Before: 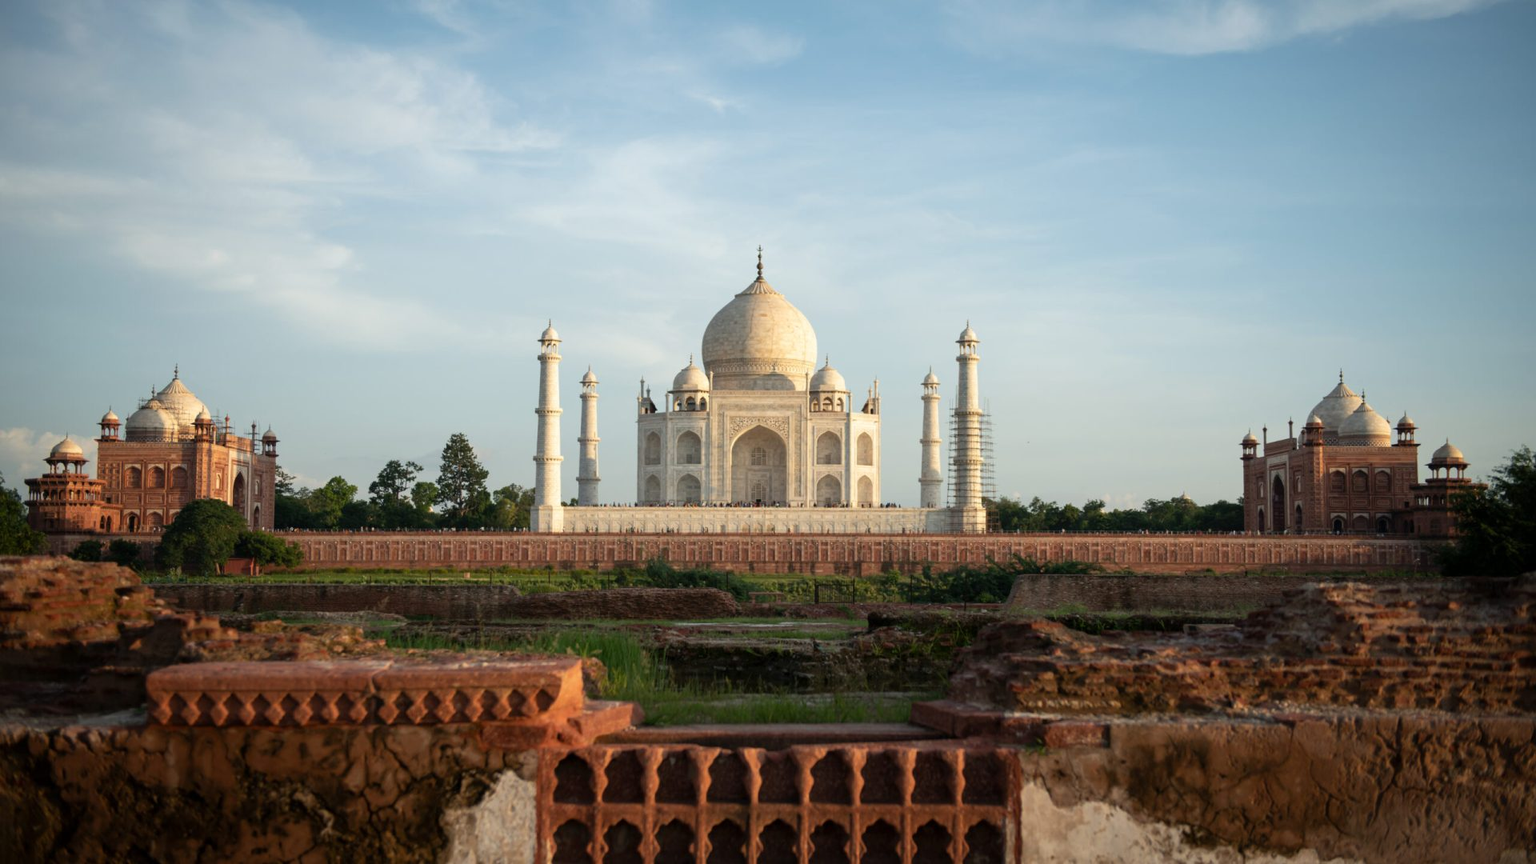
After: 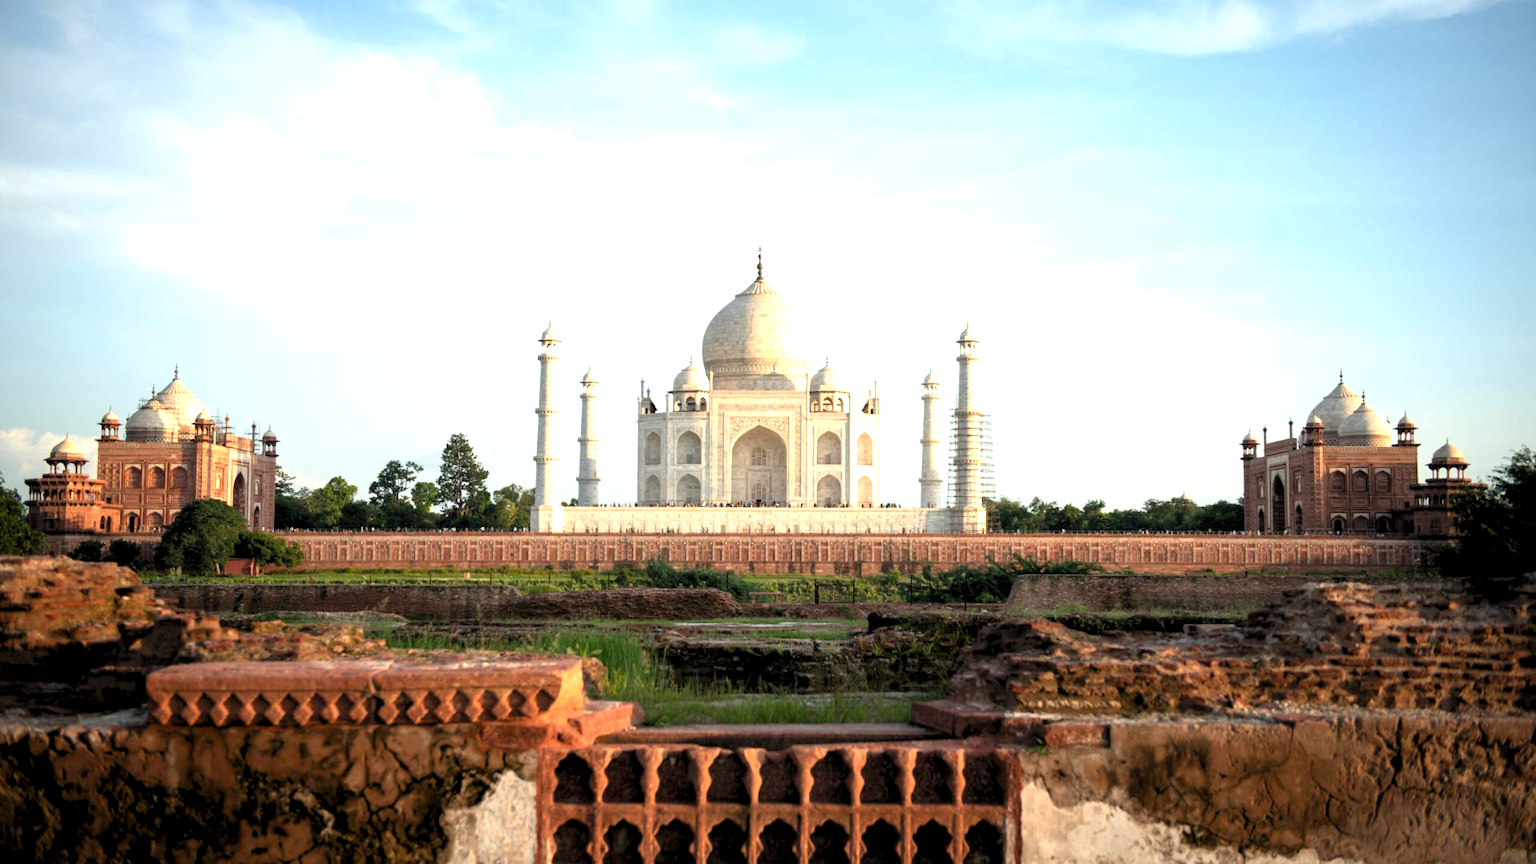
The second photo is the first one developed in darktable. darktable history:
levels: white 99.89%, levels [0.073, 0.497, 0.972]
exposure: black level correction 0.001, exposure 0.96 EV, compensate exposure bias true, compensate highlight preservation false
